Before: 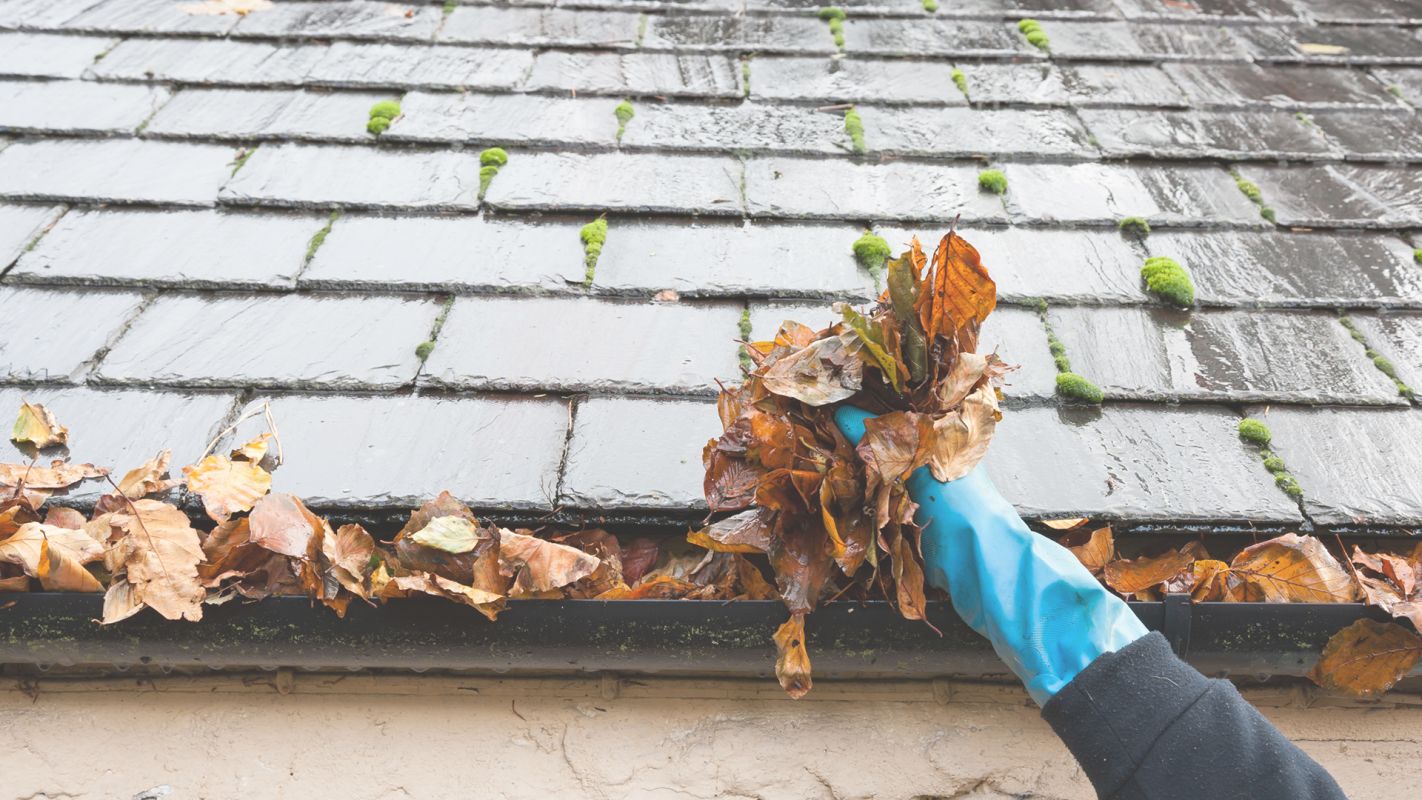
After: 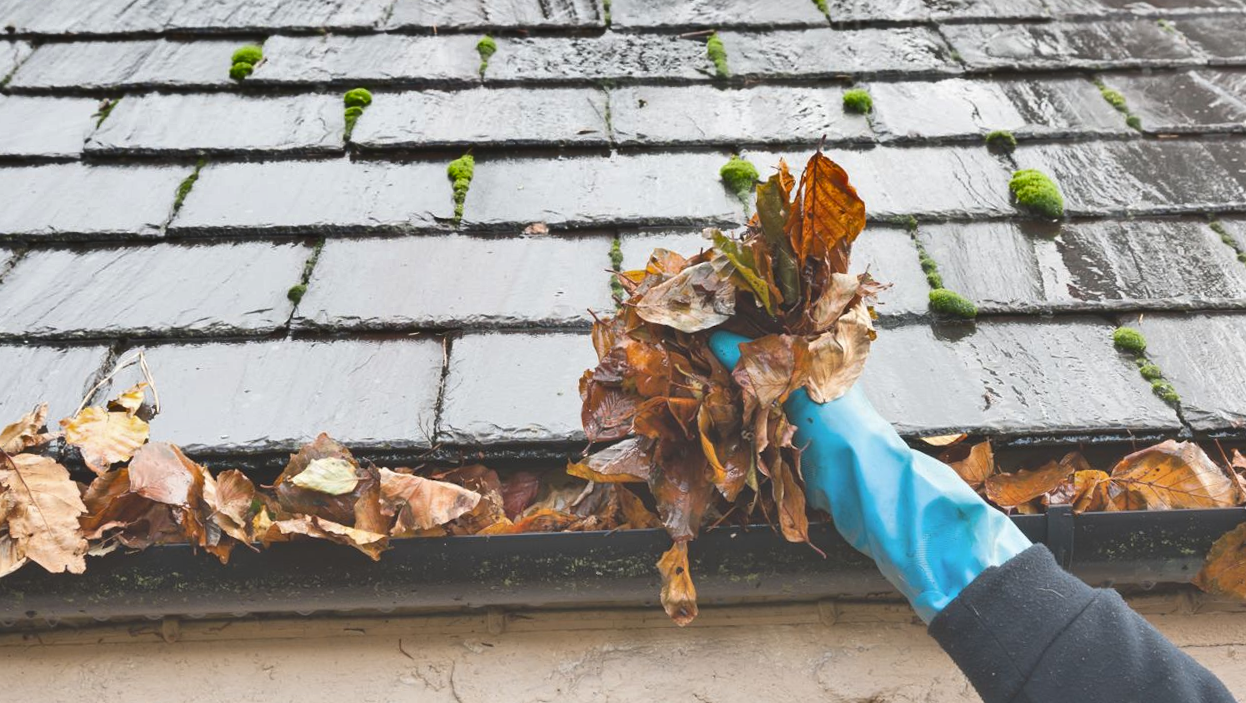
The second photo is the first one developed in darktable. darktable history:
crop and rotate: angle 2.38°, left 5.92%, top 5.686%
shadows and highlights: radius 108.86, shadows 45.26, highlights -66.52, low approximation 0.01, soften with gaussian
